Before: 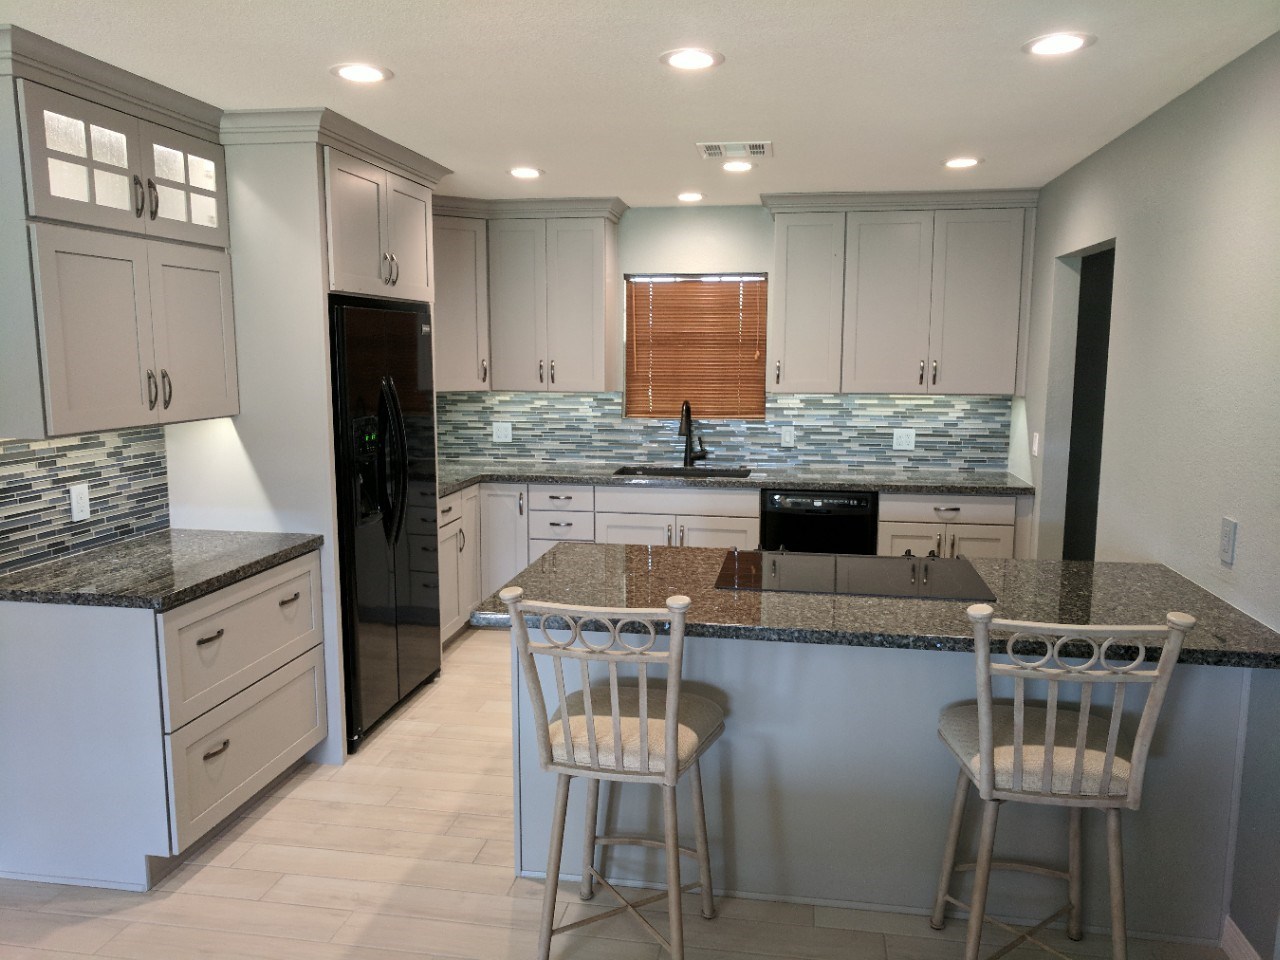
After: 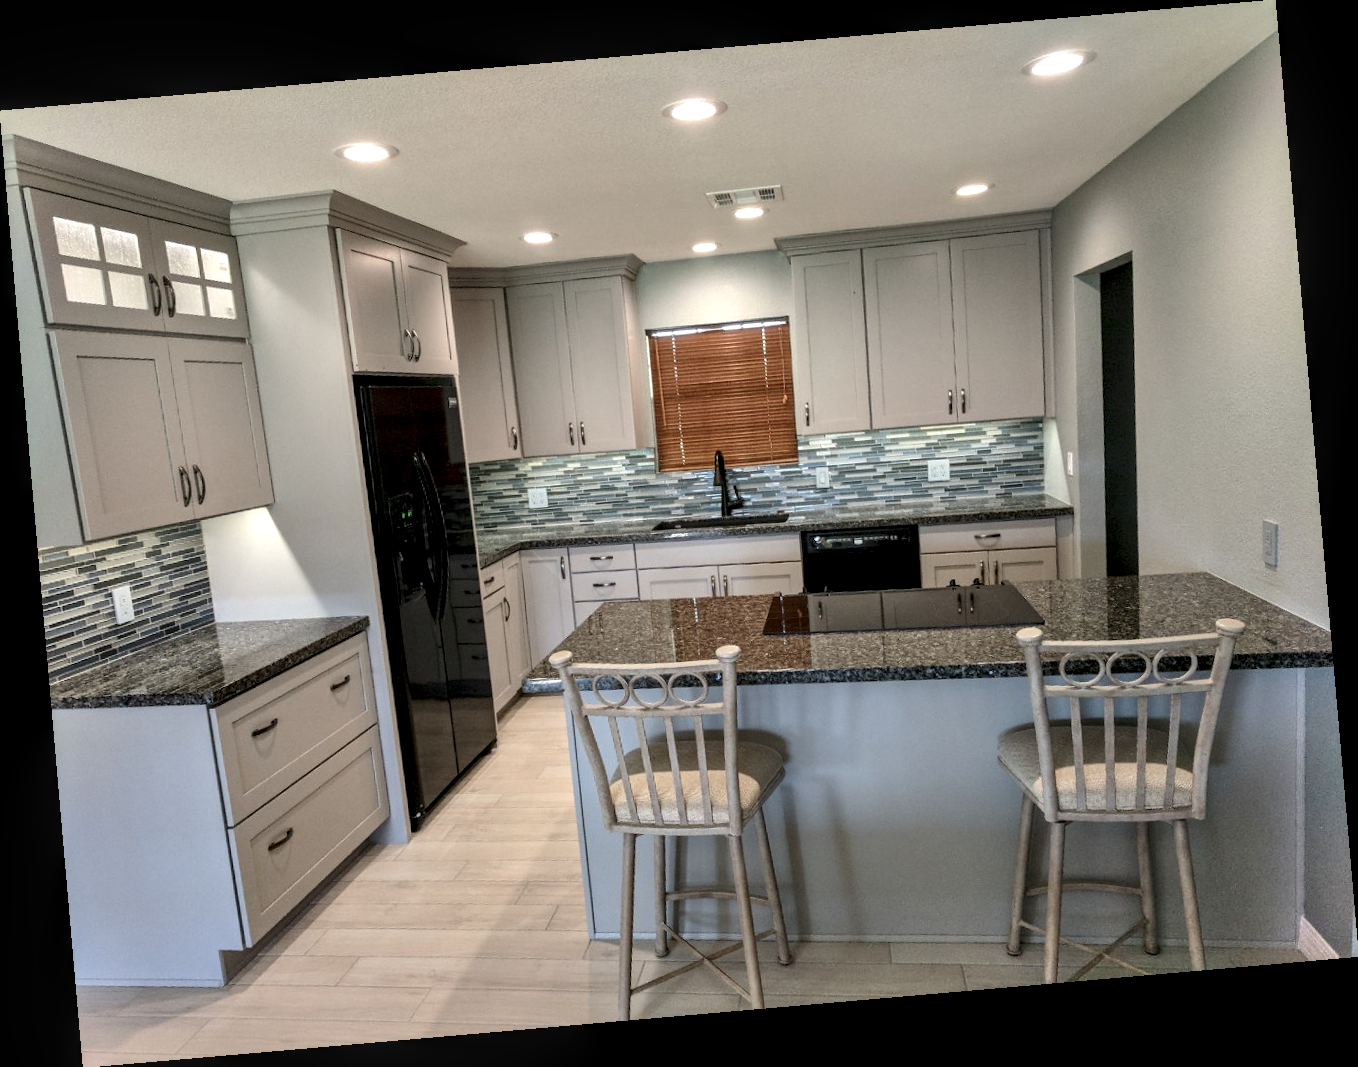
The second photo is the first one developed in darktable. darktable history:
local contrast: detail 150%
rotate and perspective: rotation -4.98°, automatic cropping off
shadows and highlights: soften with gaussian
